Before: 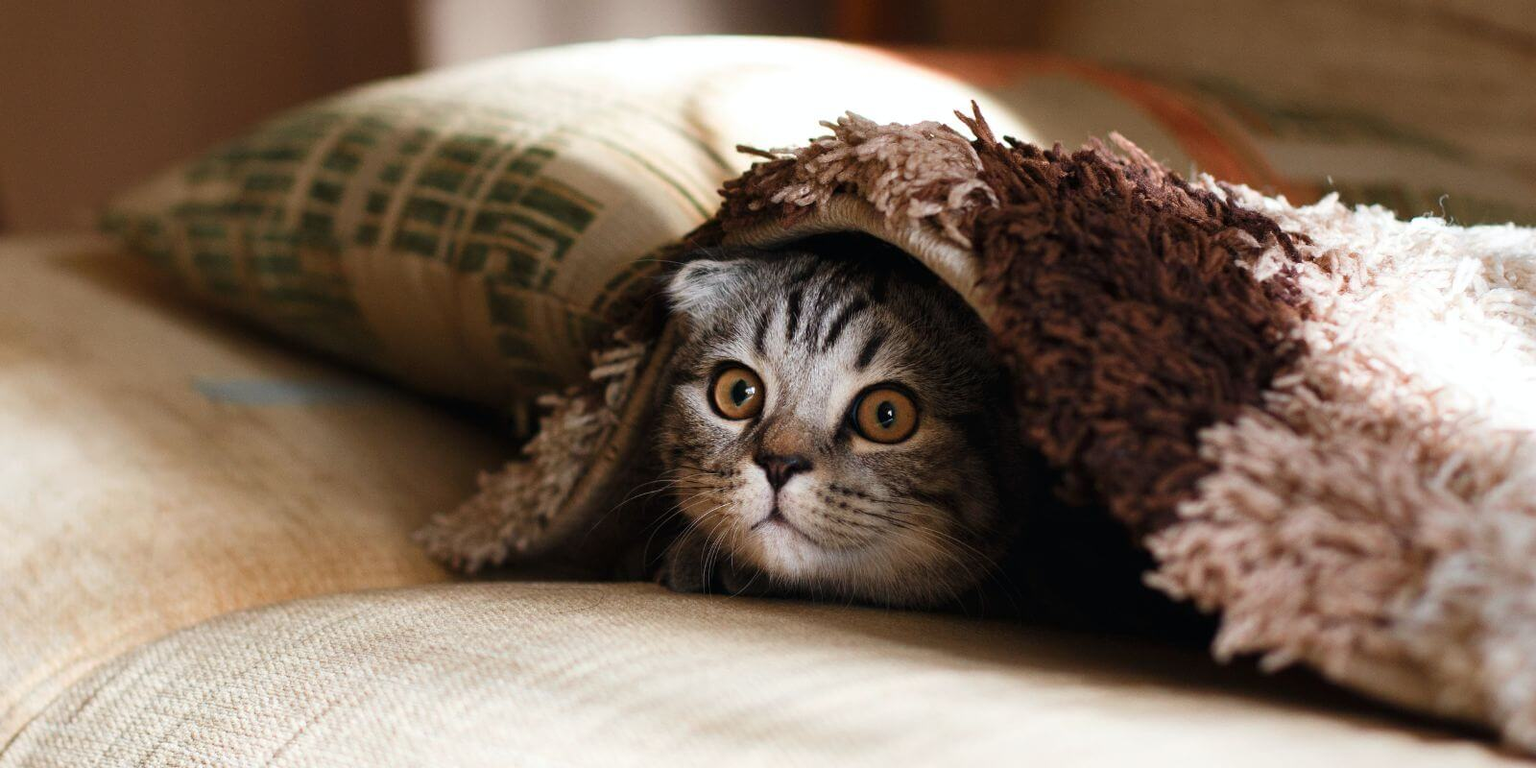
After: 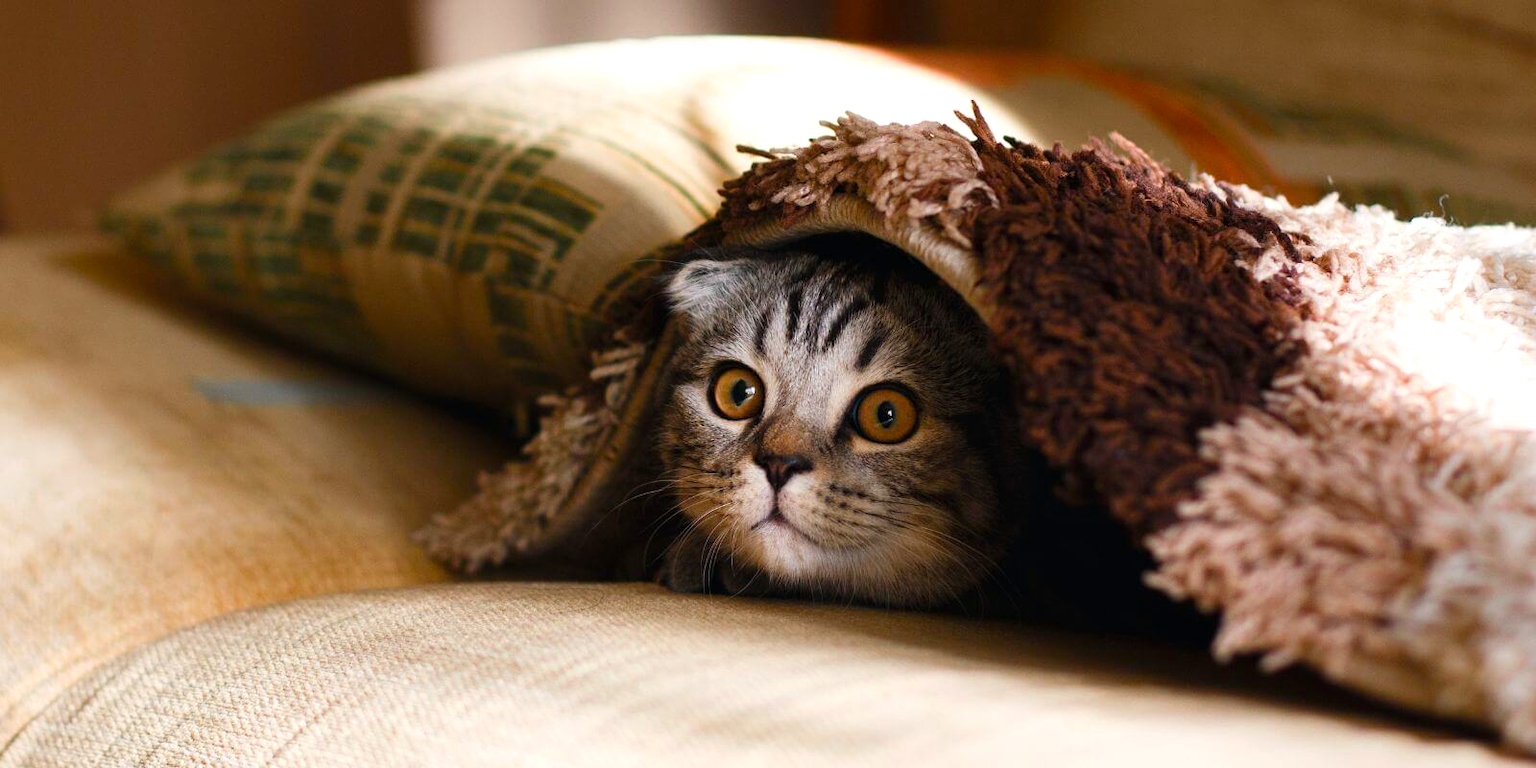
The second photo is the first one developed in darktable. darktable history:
color balance rgb: highlights gain › luminance 7.185%, highlights gain › chroma 0.878%, highlights gain › hue 48.37°, perceptual saturation grading › global saturation 30.198%, global vibrance 9.523%
